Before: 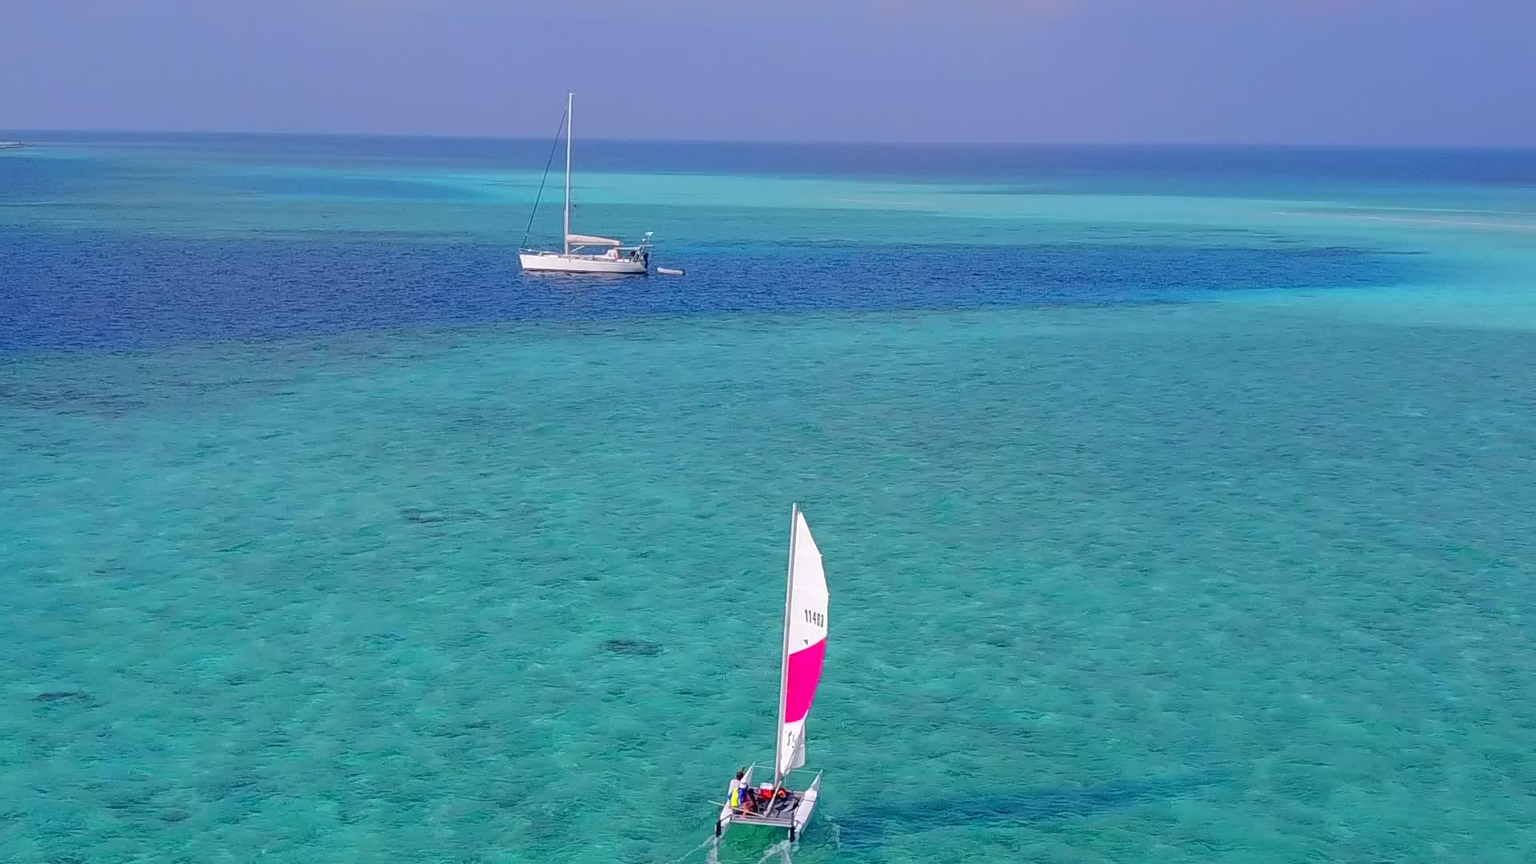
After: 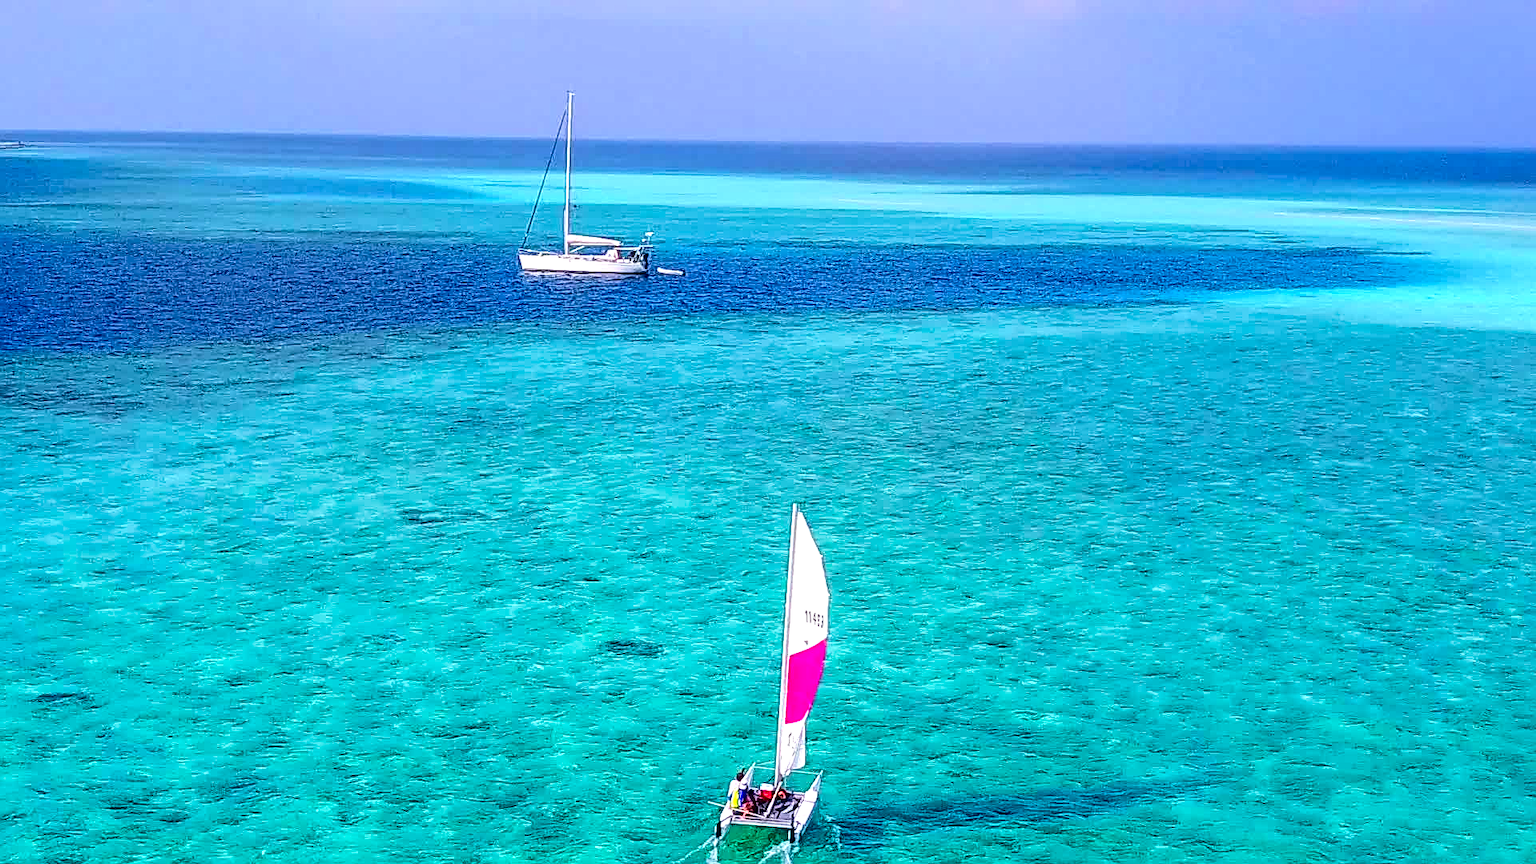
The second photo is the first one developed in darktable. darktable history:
local contrast: detail 144%
exposure: exposure 0.724 EV, compensate exposure bias true, compensate highlight preservation false
crop and rotate: left 0.079%, bottom 0.01%
velvia: strength 26.71%
tone equalizer: -7 EV 0.166 EV, -6 EV 0.092 EV, -5 EV 0.082 EV, -4 EV 0.051 EV, -2 EV -0.037 EV, -1 EV -0.048 EV, +0 EV -0.047 EV
contrast brightness saturation: contrast 0.215, brightness -0.104, saturation 0.211
sharpen: radius 1.916
